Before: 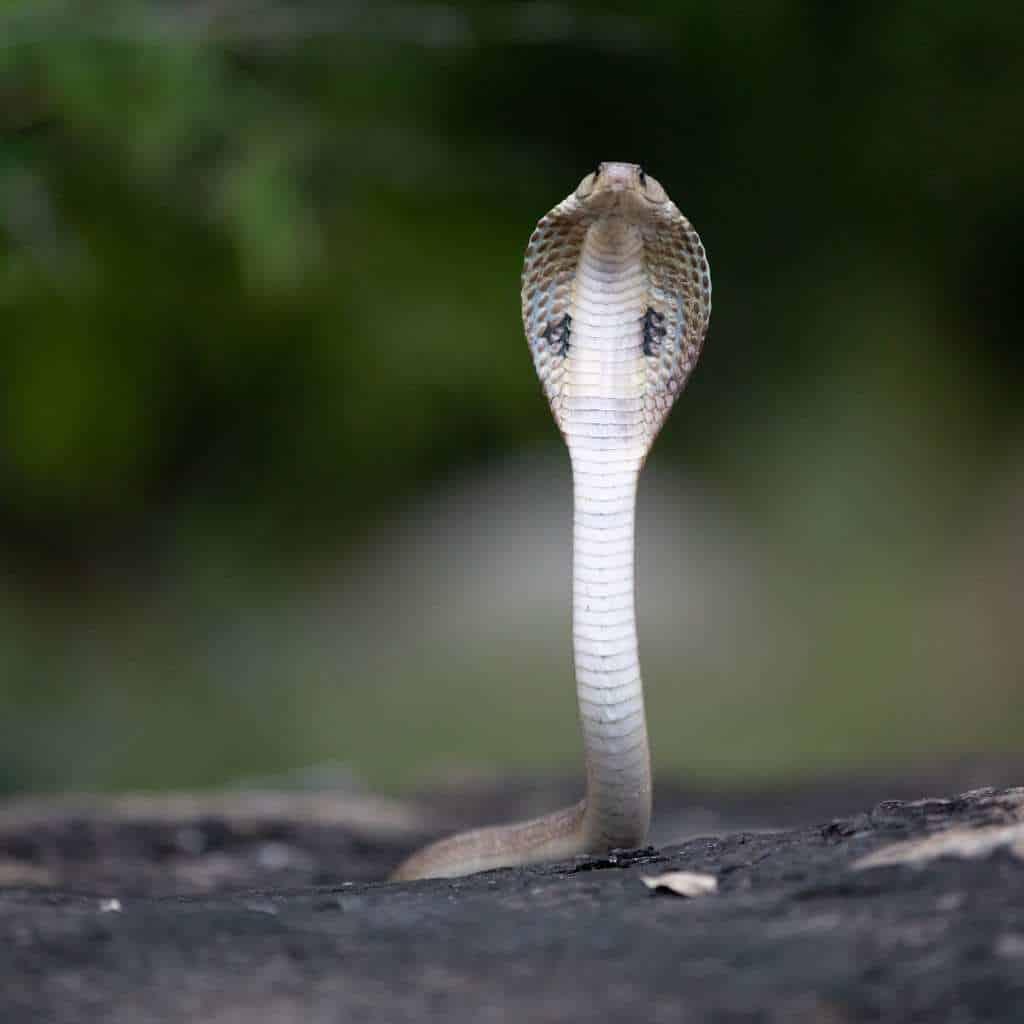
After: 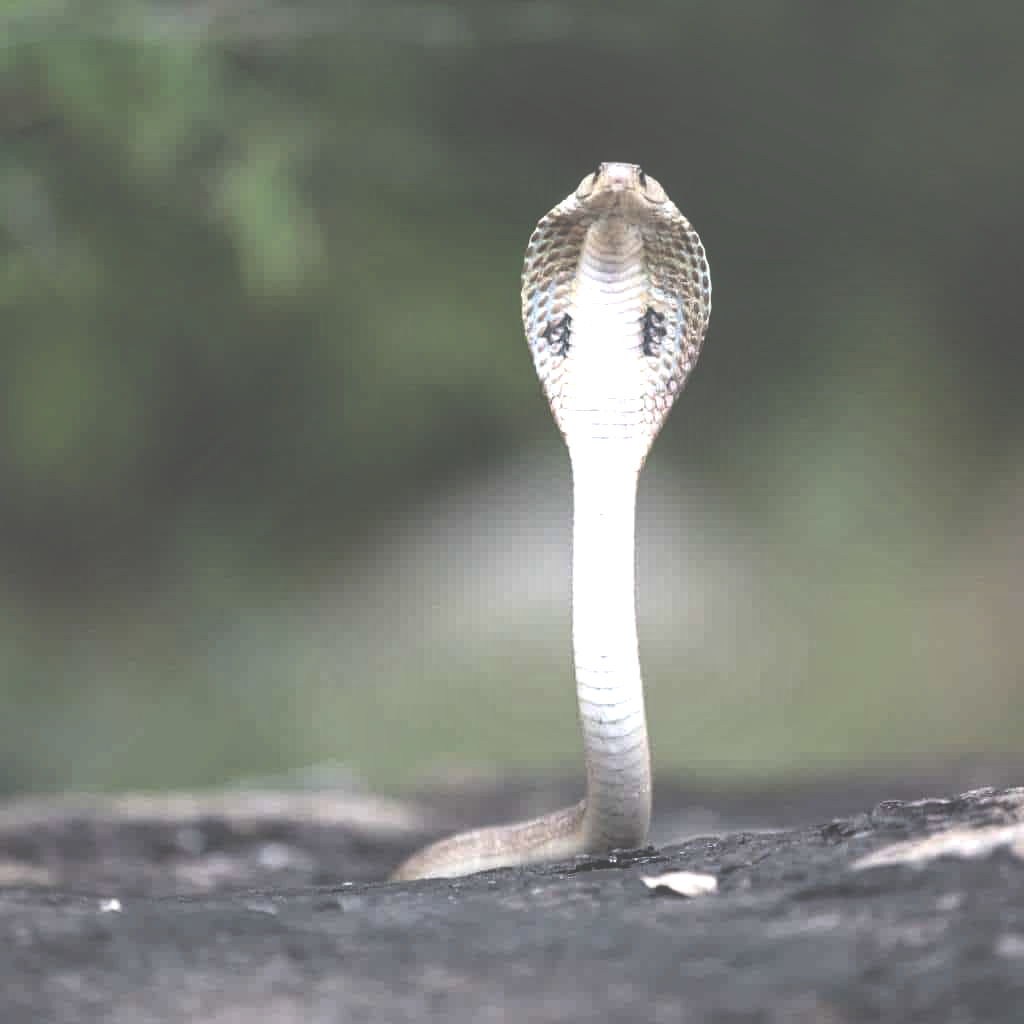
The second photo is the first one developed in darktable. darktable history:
exposure: black level correction -0.07, exposure 0.502 EV, compensate highlight preservation false
local contrast: highlights 81%, shadows 58%, detail 173%, midtone range 0.603
shadows and highlights: shadows 58.33, highlights -60.08
